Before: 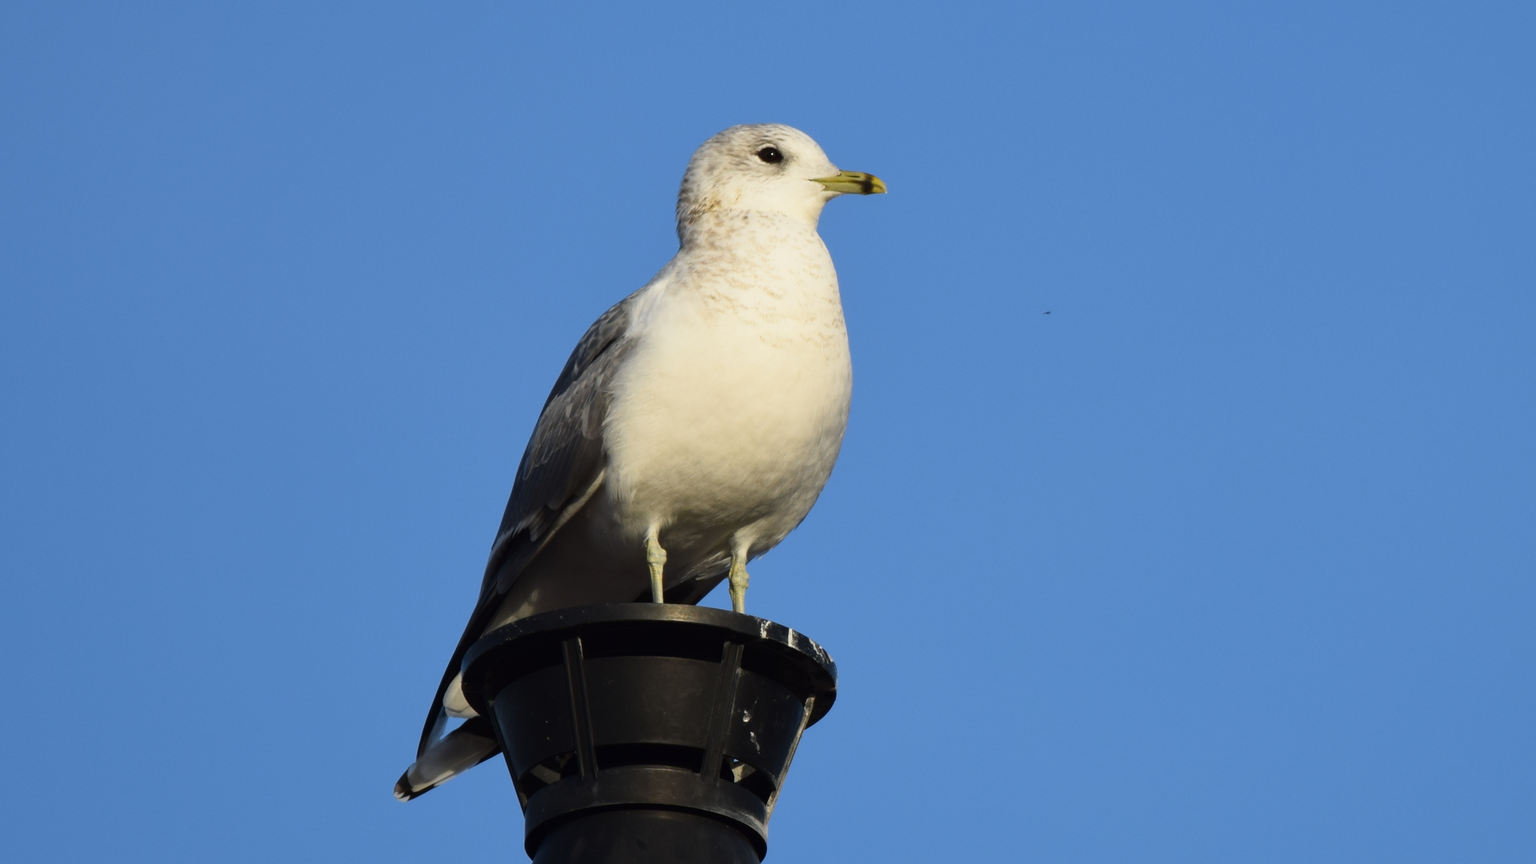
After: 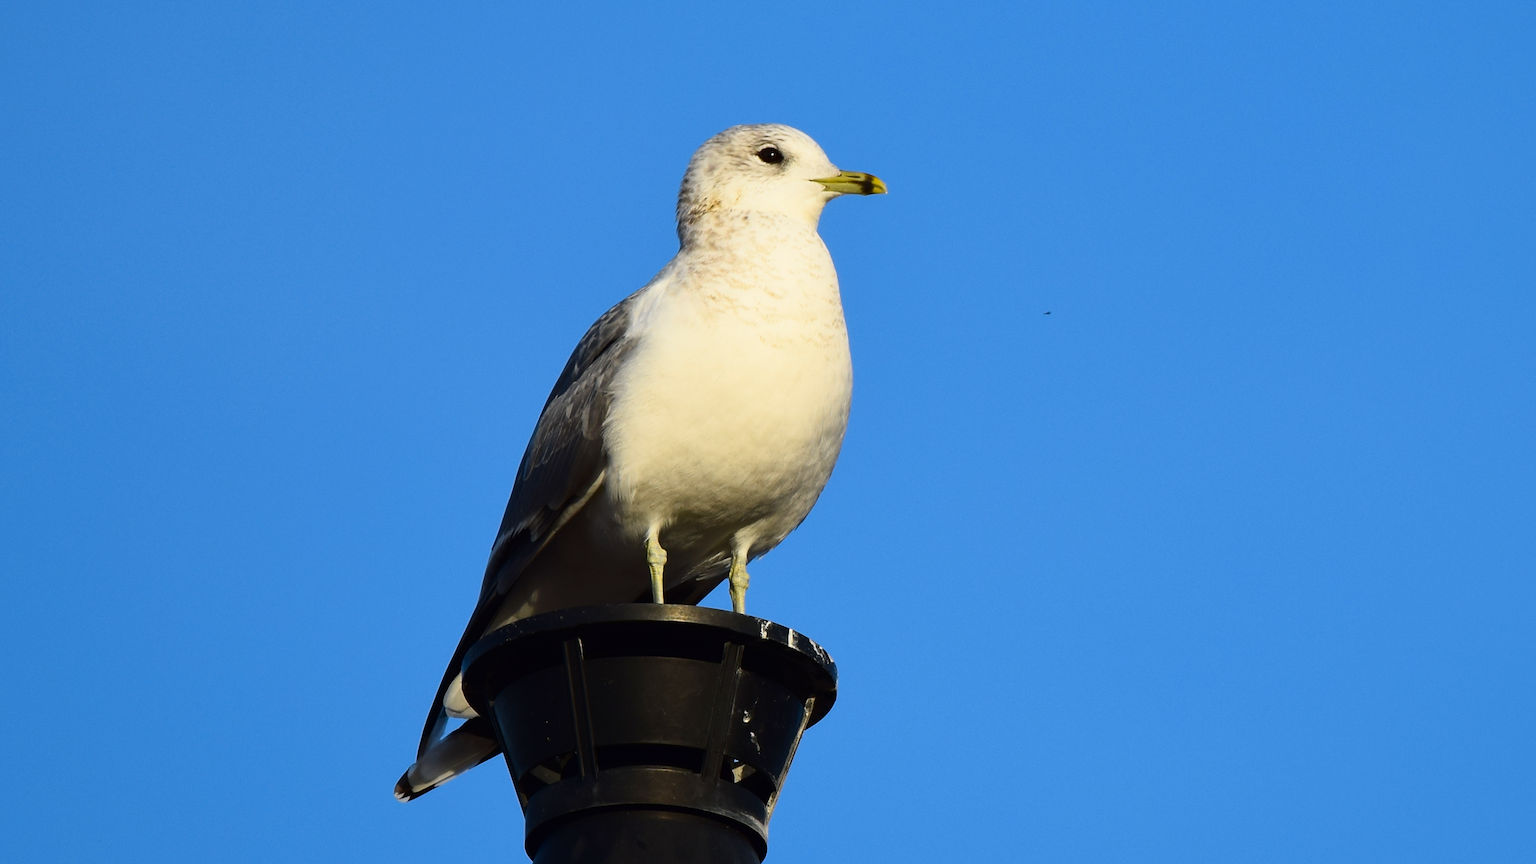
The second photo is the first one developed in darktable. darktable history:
contrast brightness saturation: contrast 0.18, saturation 0.307
sharpen: on, module defaults
